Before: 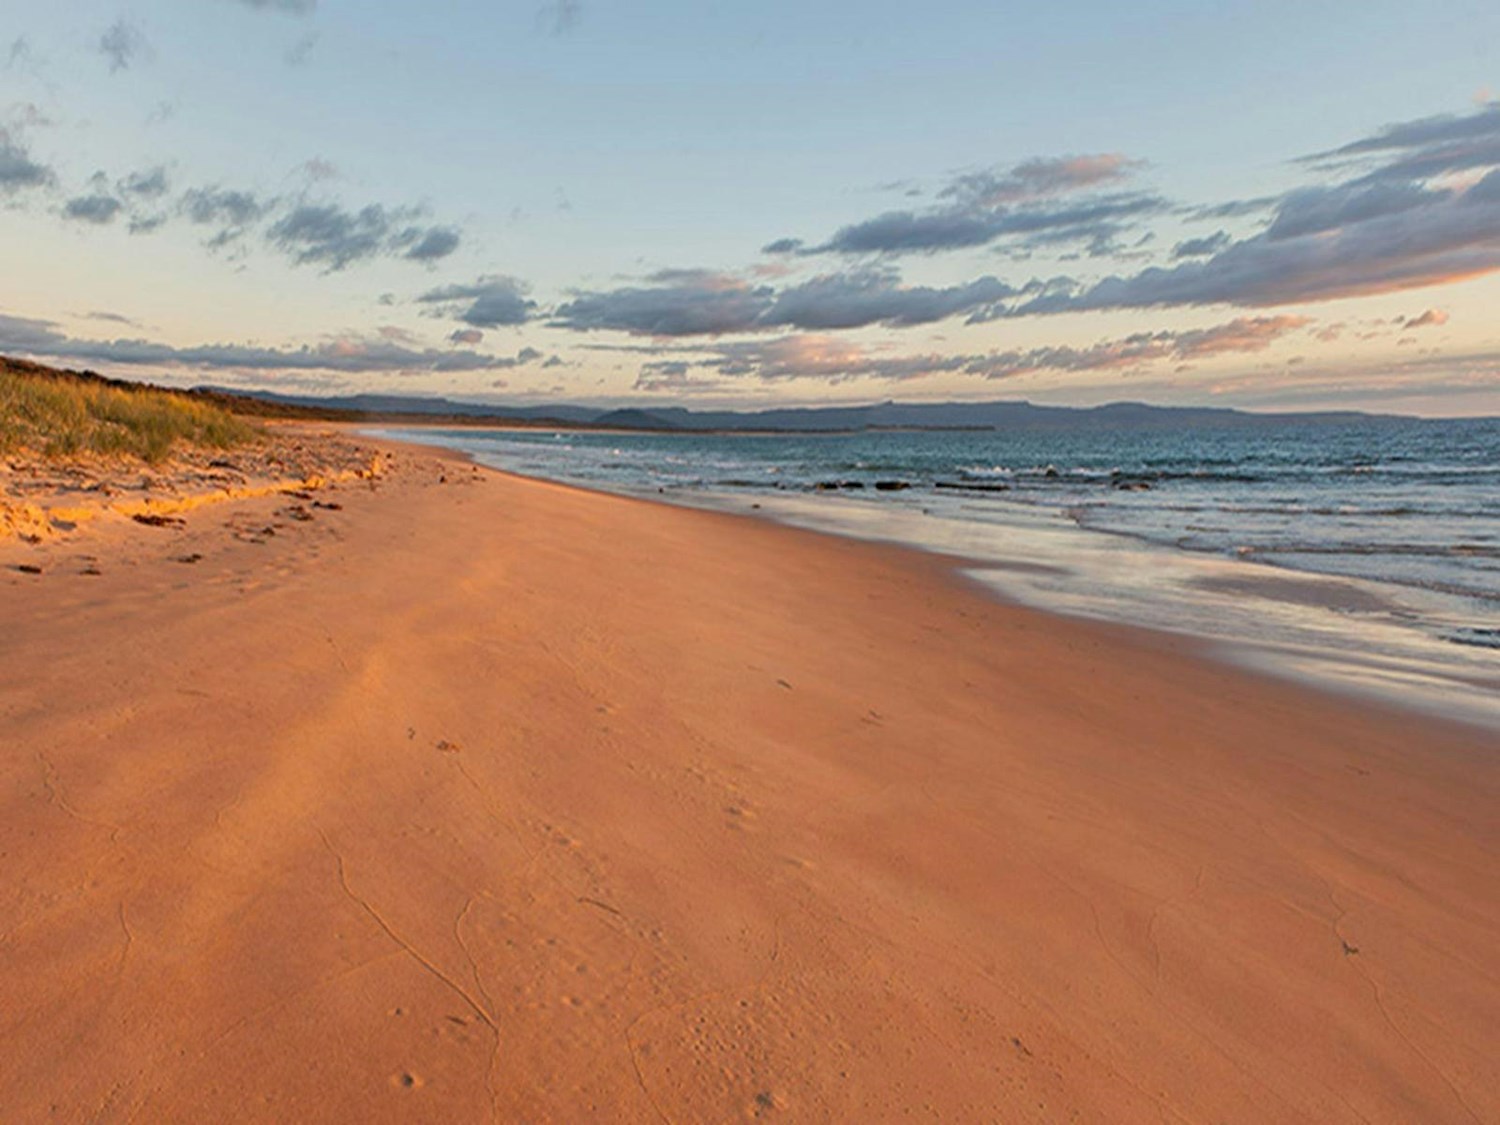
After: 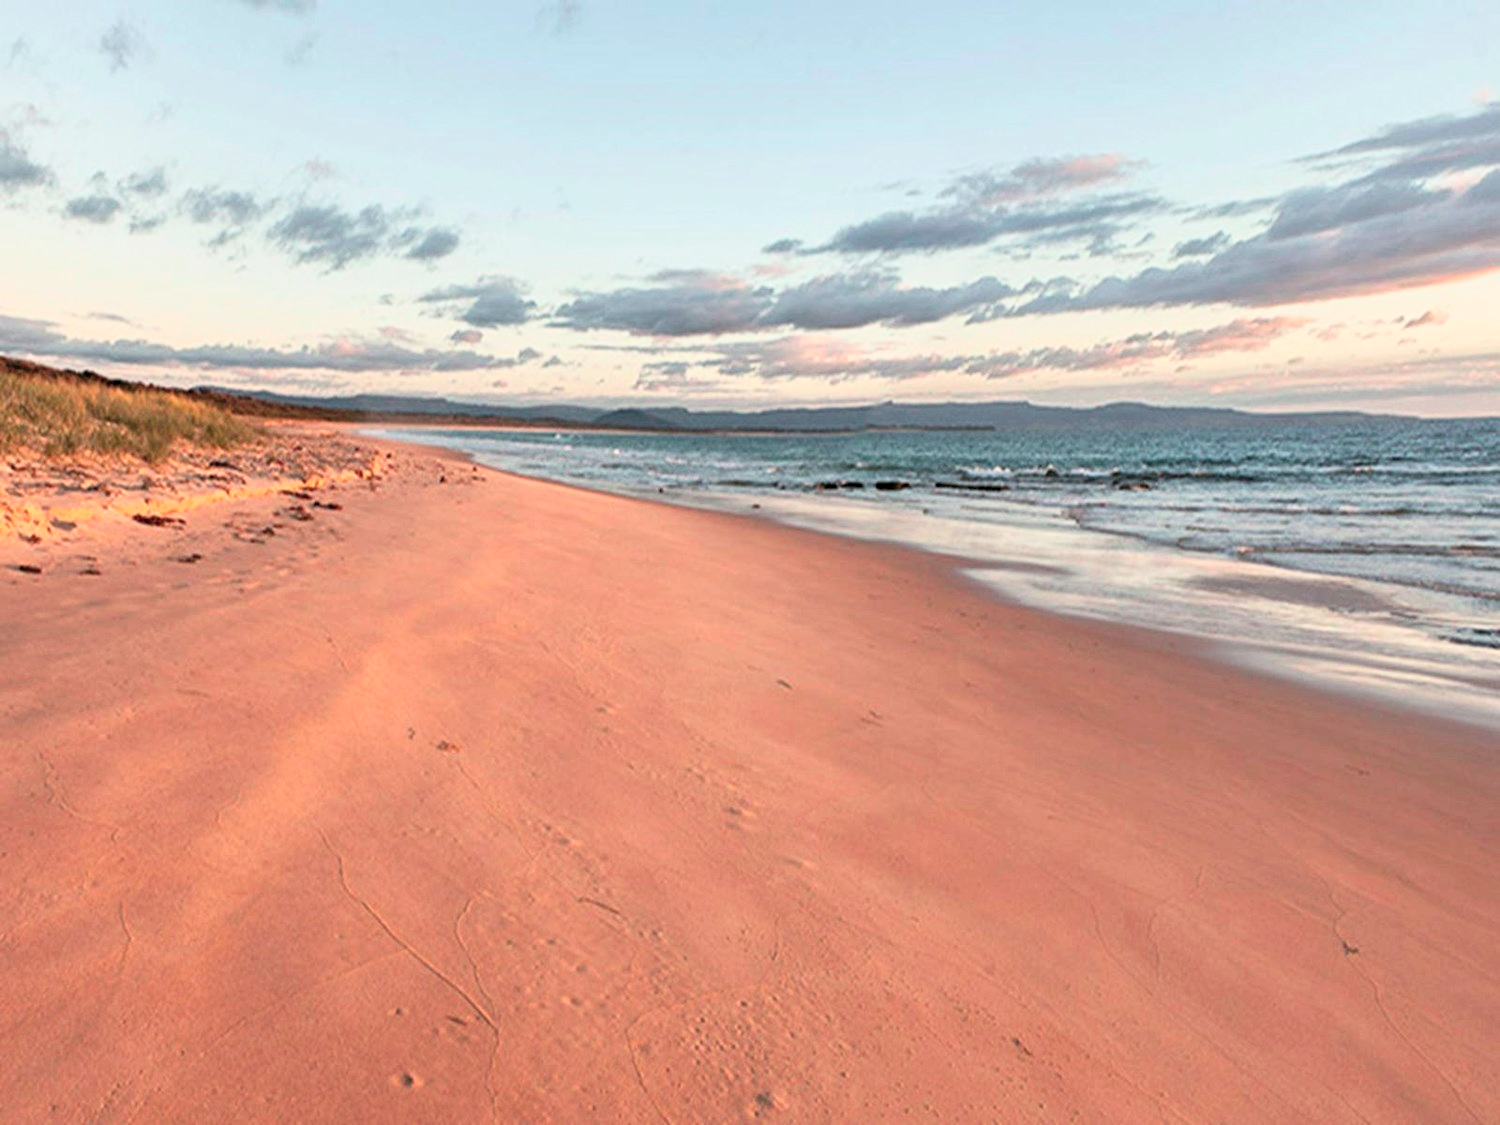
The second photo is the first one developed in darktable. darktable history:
exposure: black level correction 0.002, compensate highlight preservation false
base curve: curves: ch0 [(0, 0) (0.557, 0.834) (1, 1)]
color contrast: blue-yellow contrast 0.7
